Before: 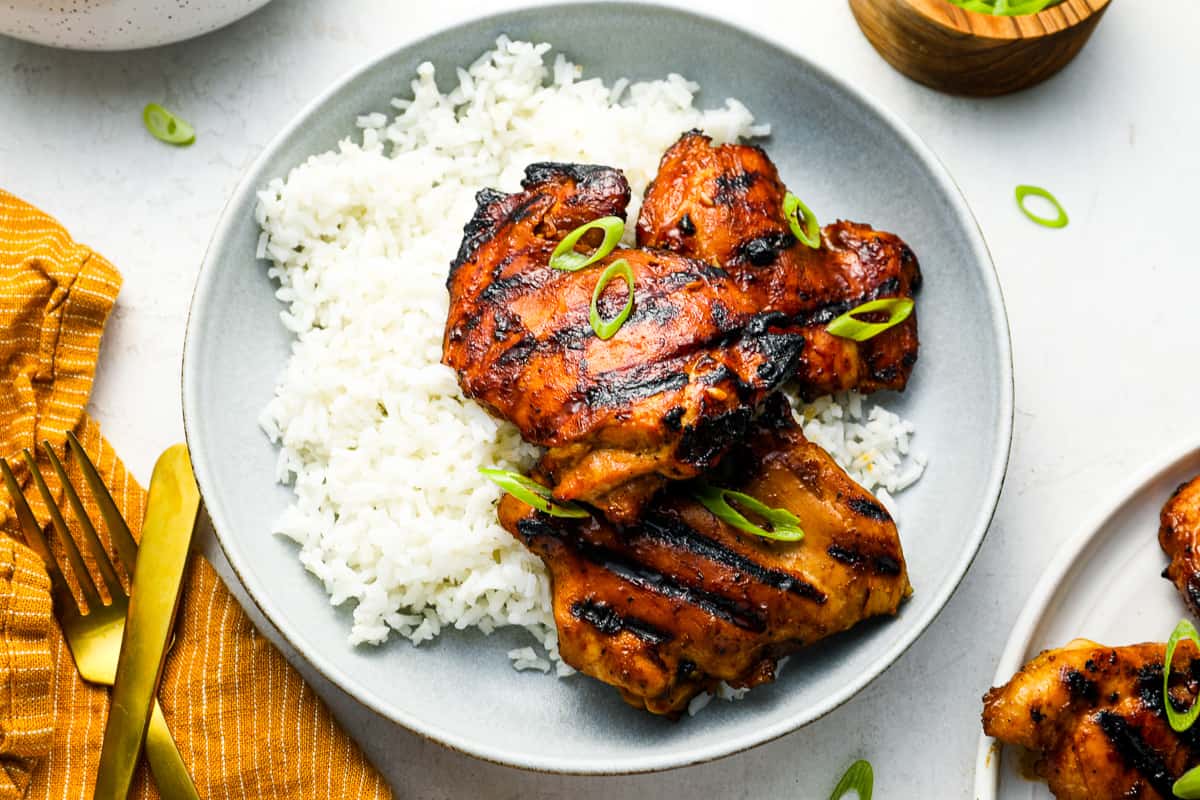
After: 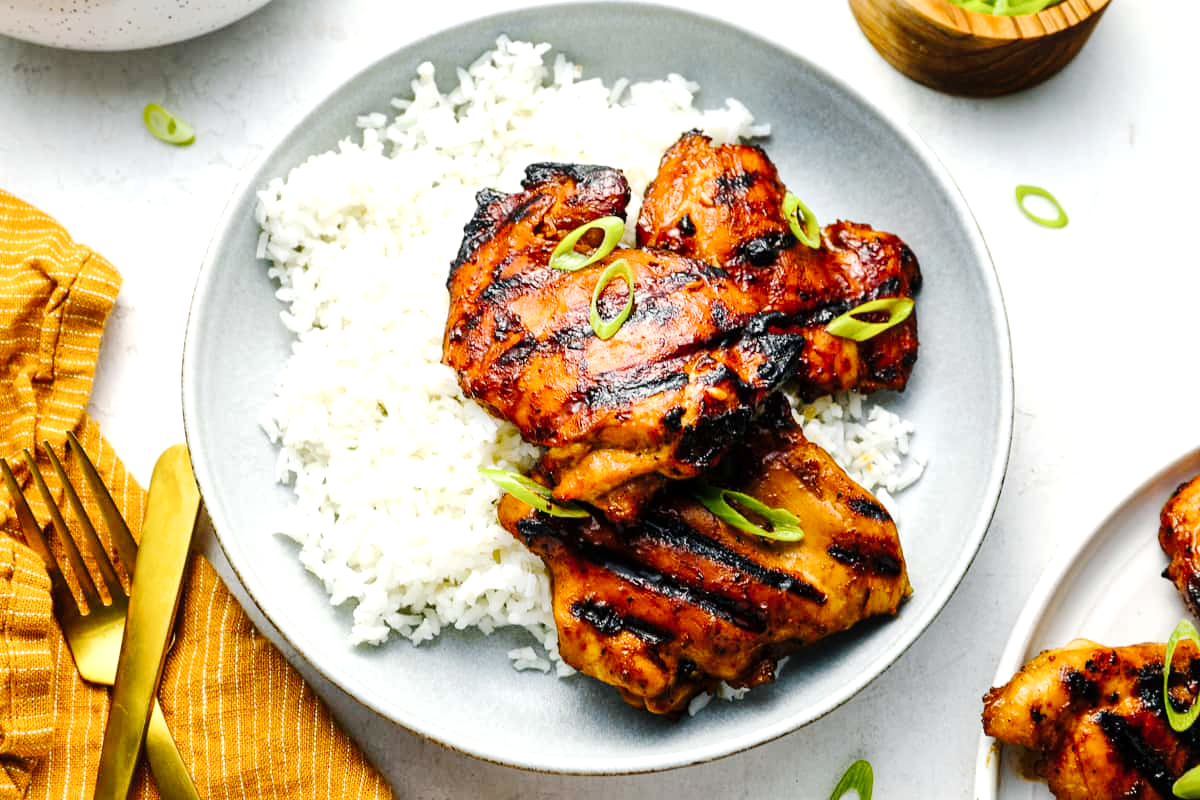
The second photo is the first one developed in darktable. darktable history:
local contrast: mode bilateral grid, contrast 19, coarseness 49, detail 121%, midtone range 0.2
exposure: exposure 0.217 EV, compensate exposure bias true, compensate highlight preservation false
tone curve: curves: ch0 [(0, 0) (0.003, 0.015) (0.011, 0.021) (0.025, 0.032) (0.044, 0.046) (0.069, 0.062) (0.1, 0.08) (0.136, 0.117) (0.177, 0.165) (0.224, 0.221) (0.277, 0.298) (0.335, 0.385) (0.399, 0.469) (0.468, 0.558) (0.543, 0.637) (0.623, 0.708) (0.709, 0.771) (0.801, 0.84) (0.898, 0.907) (1, 1)], preserve colors none
